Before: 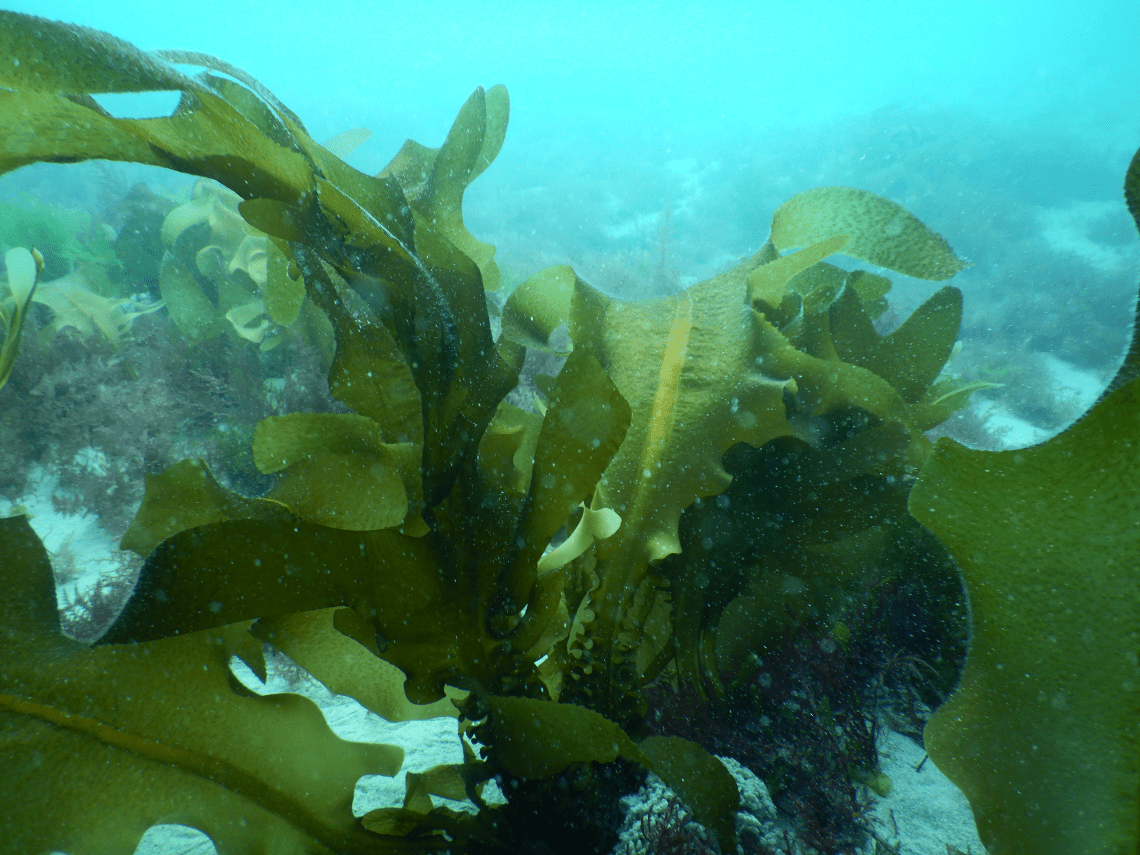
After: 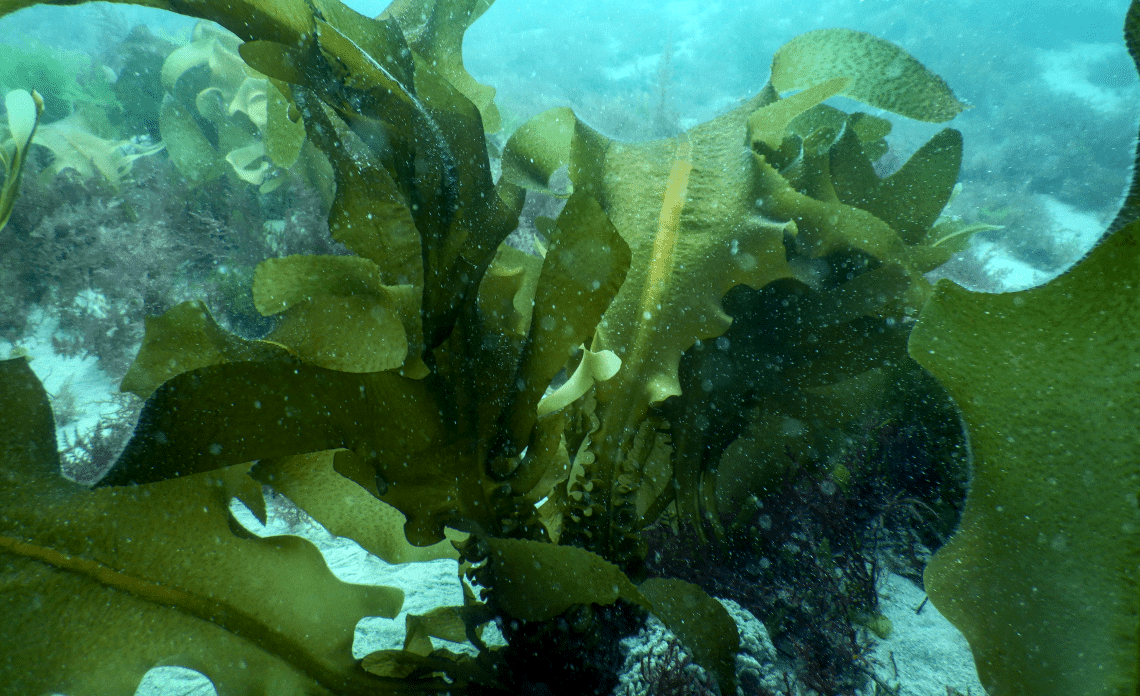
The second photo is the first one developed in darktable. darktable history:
crop and rotate: top 18.507%
local contrast: highlights 61%, detail 143%, midtone range 0.428
